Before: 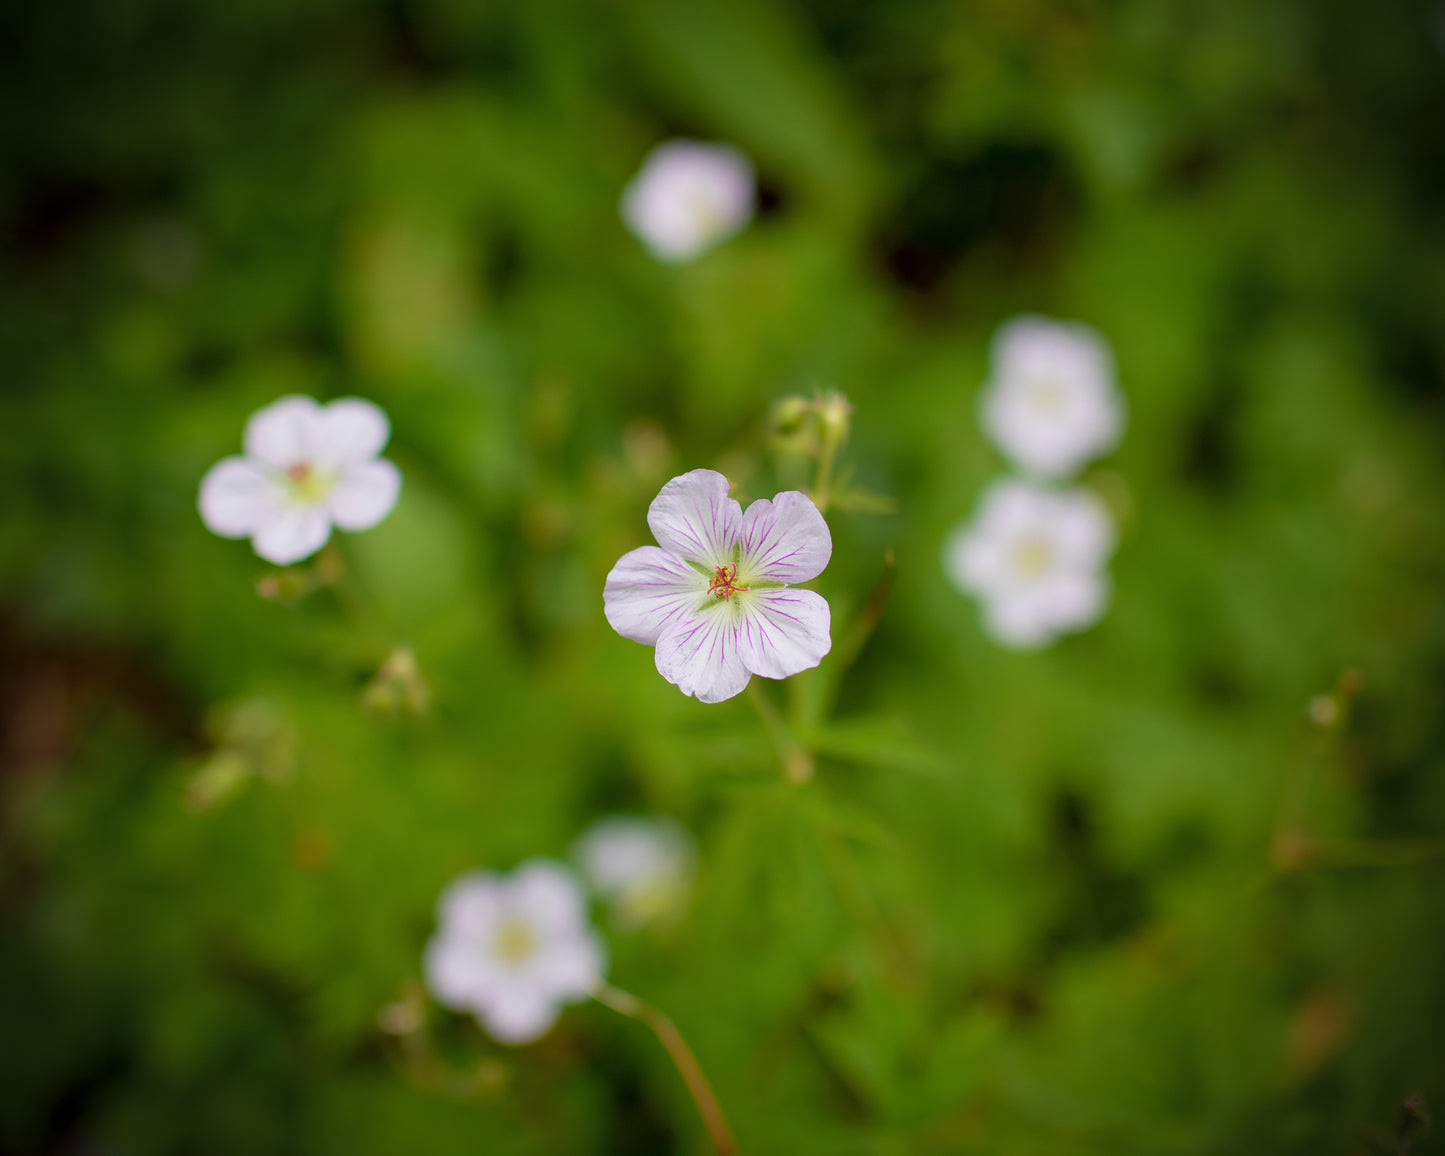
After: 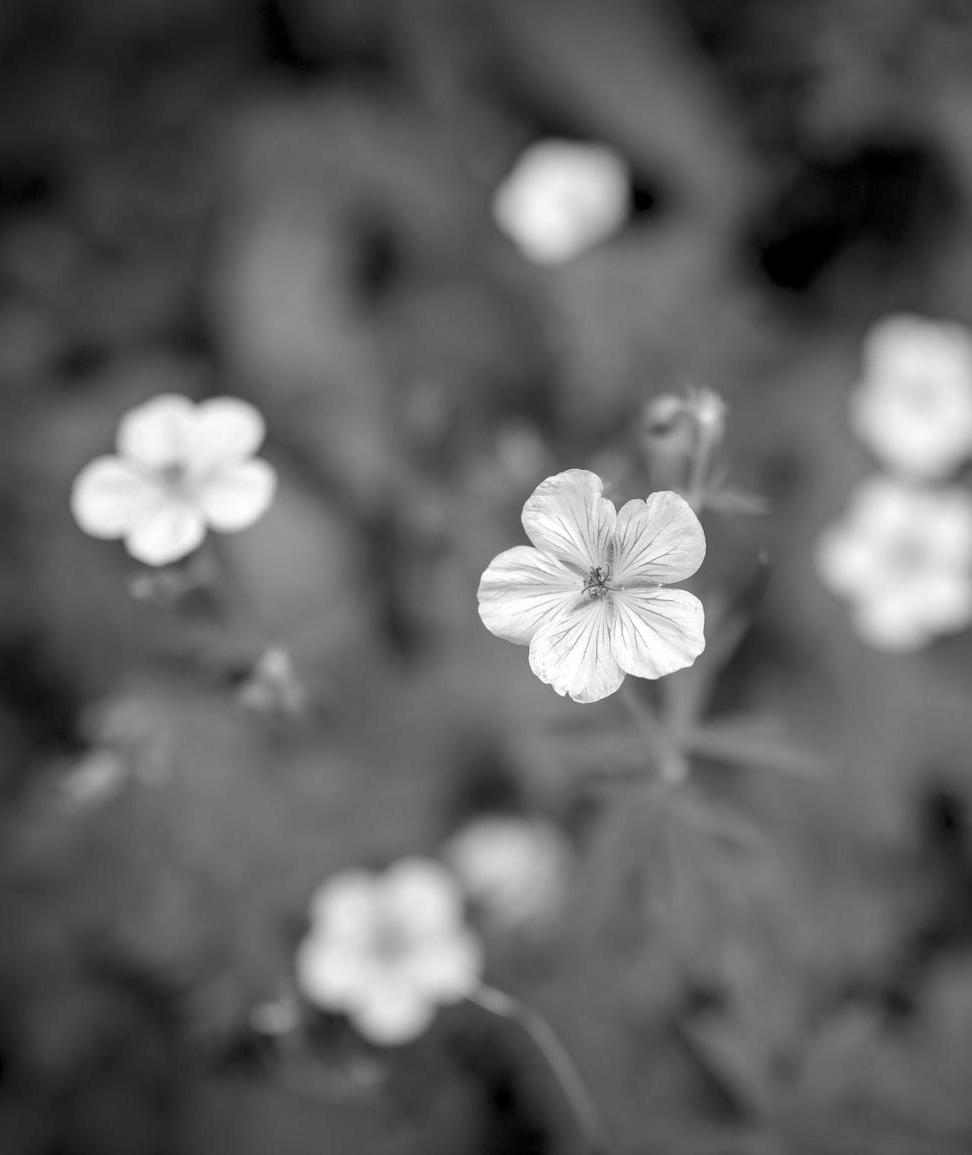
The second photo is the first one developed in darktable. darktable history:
crop and rotate: left 8.736%, right 23.982%
color balance rgb: perceptual saturation grading › global saturation 19.841%, perceptual brilliance grading › mid-tones 9.538%, perceptual brilliance grading › shadows 14.261%
local contrast: detail 130%
color calibration: output gray [0.18, 0.41, 0.41, 0], illuminant same as pipeline (D50), adaptation none (bypass), x 0.332, y 0.335, temperature 5005.3 K
exposure: exposure 0.206 EV, compensate highlight preservation false
velvia: on, module defaults
